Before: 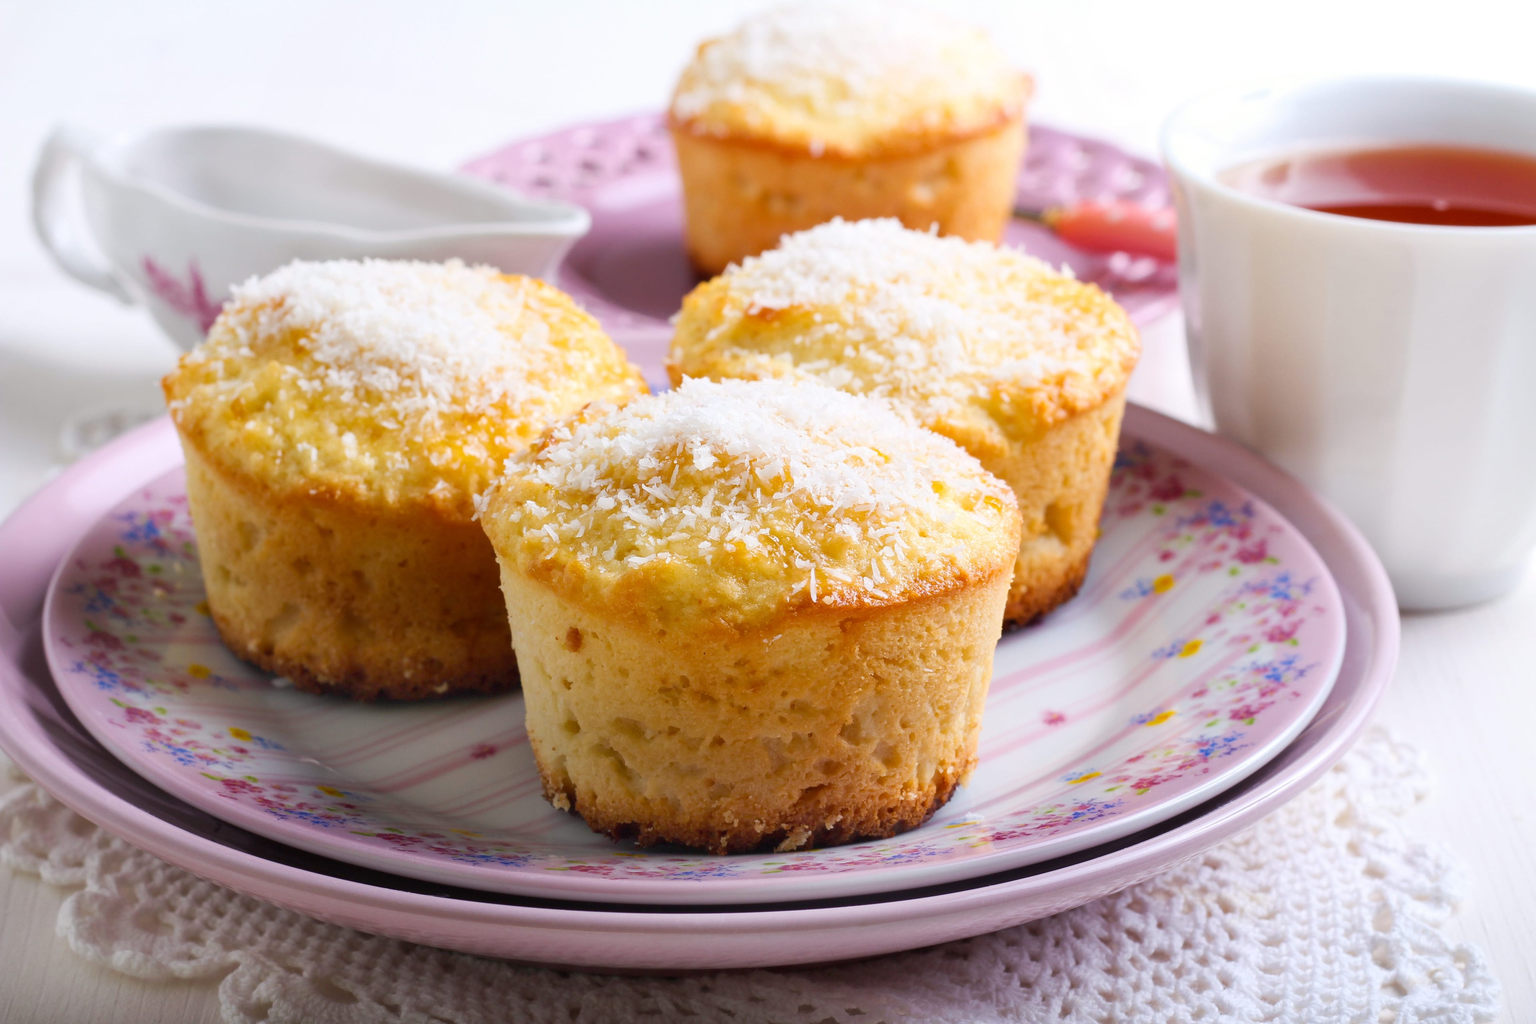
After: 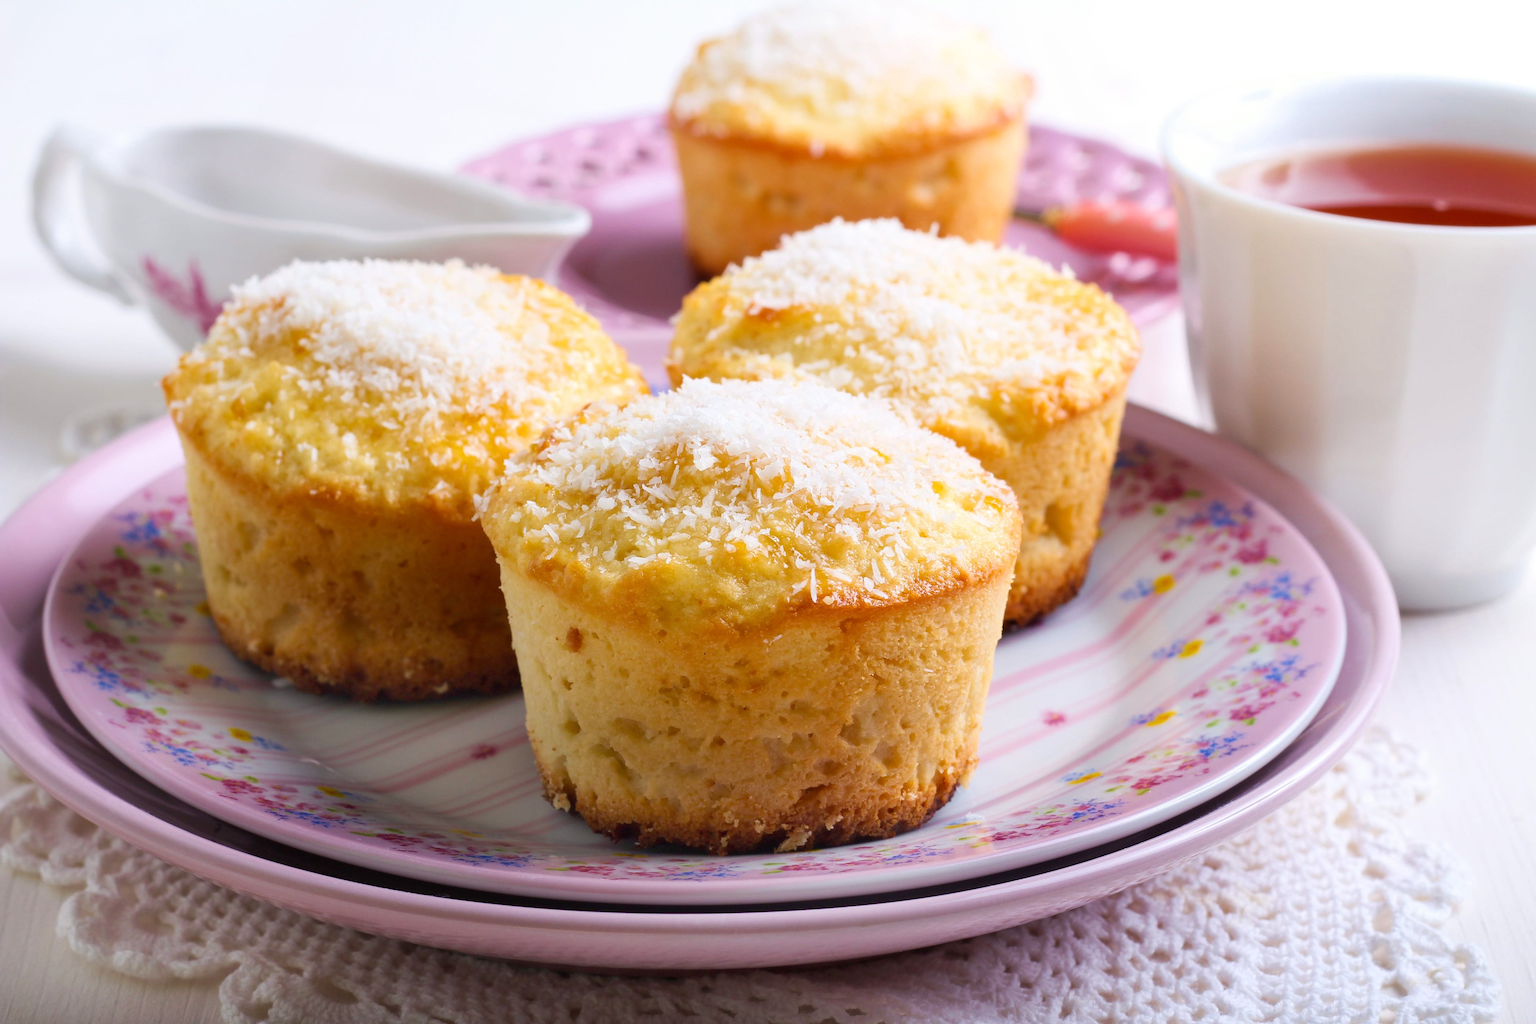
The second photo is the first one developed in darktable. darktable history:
velvia: strength 14.58%
